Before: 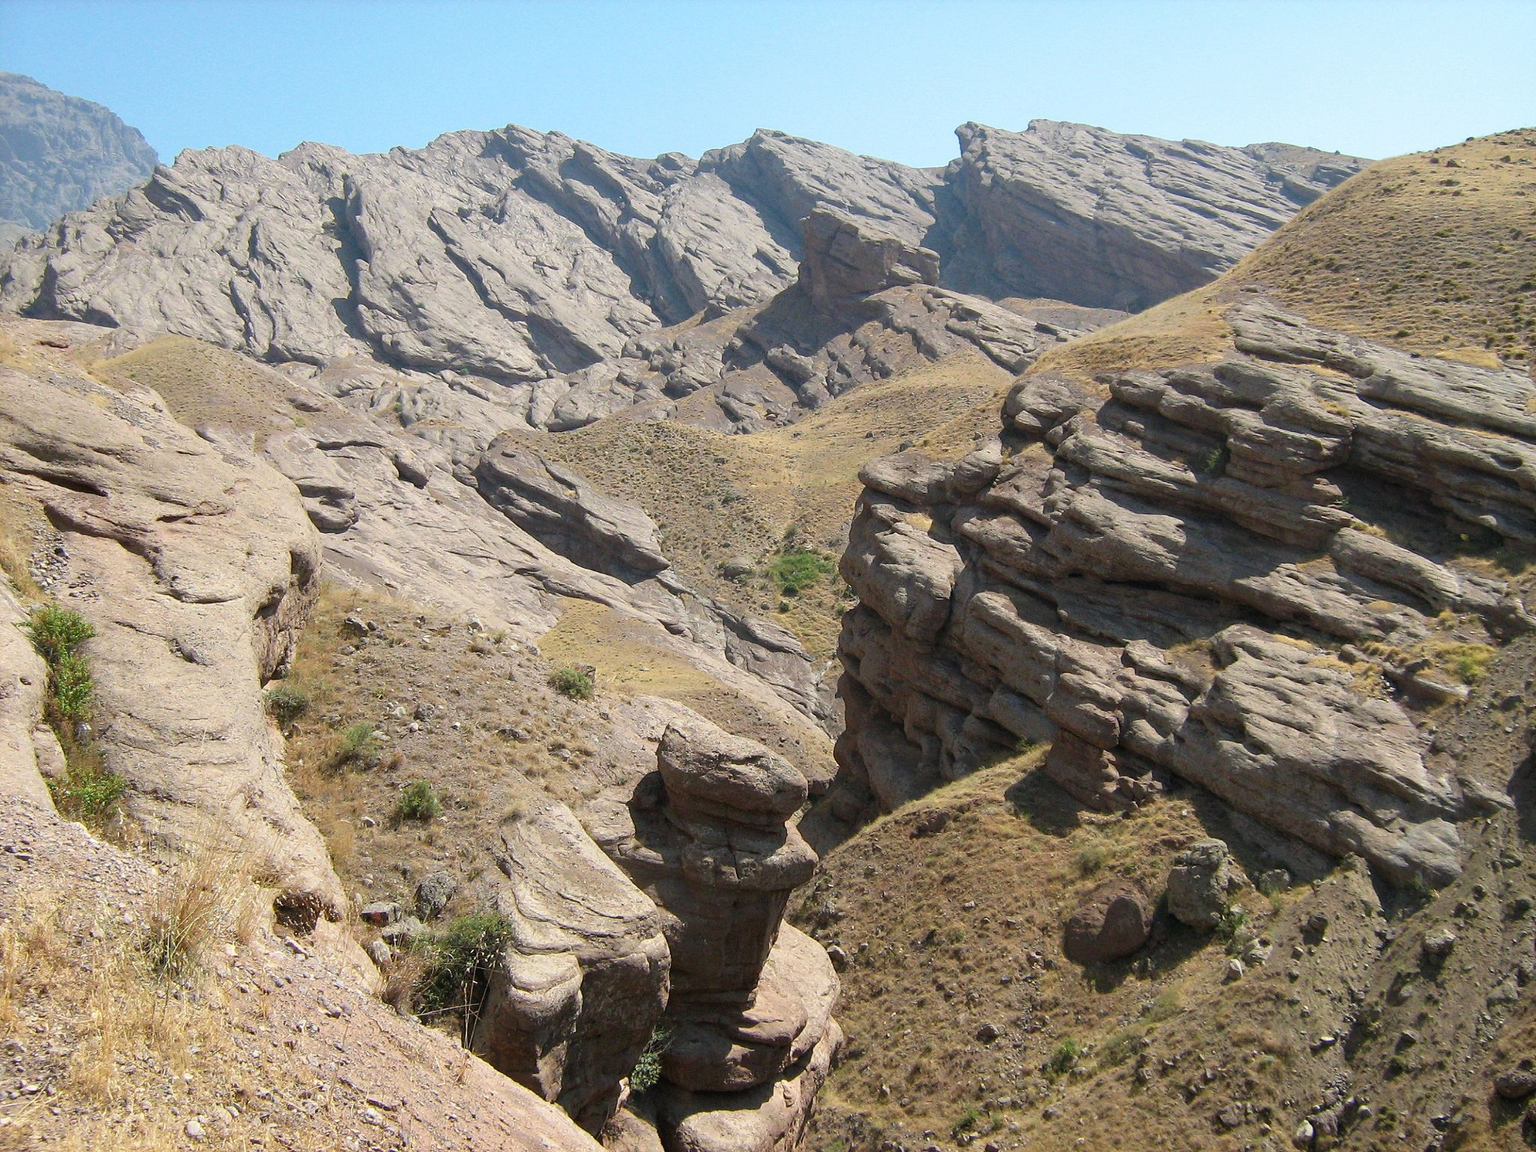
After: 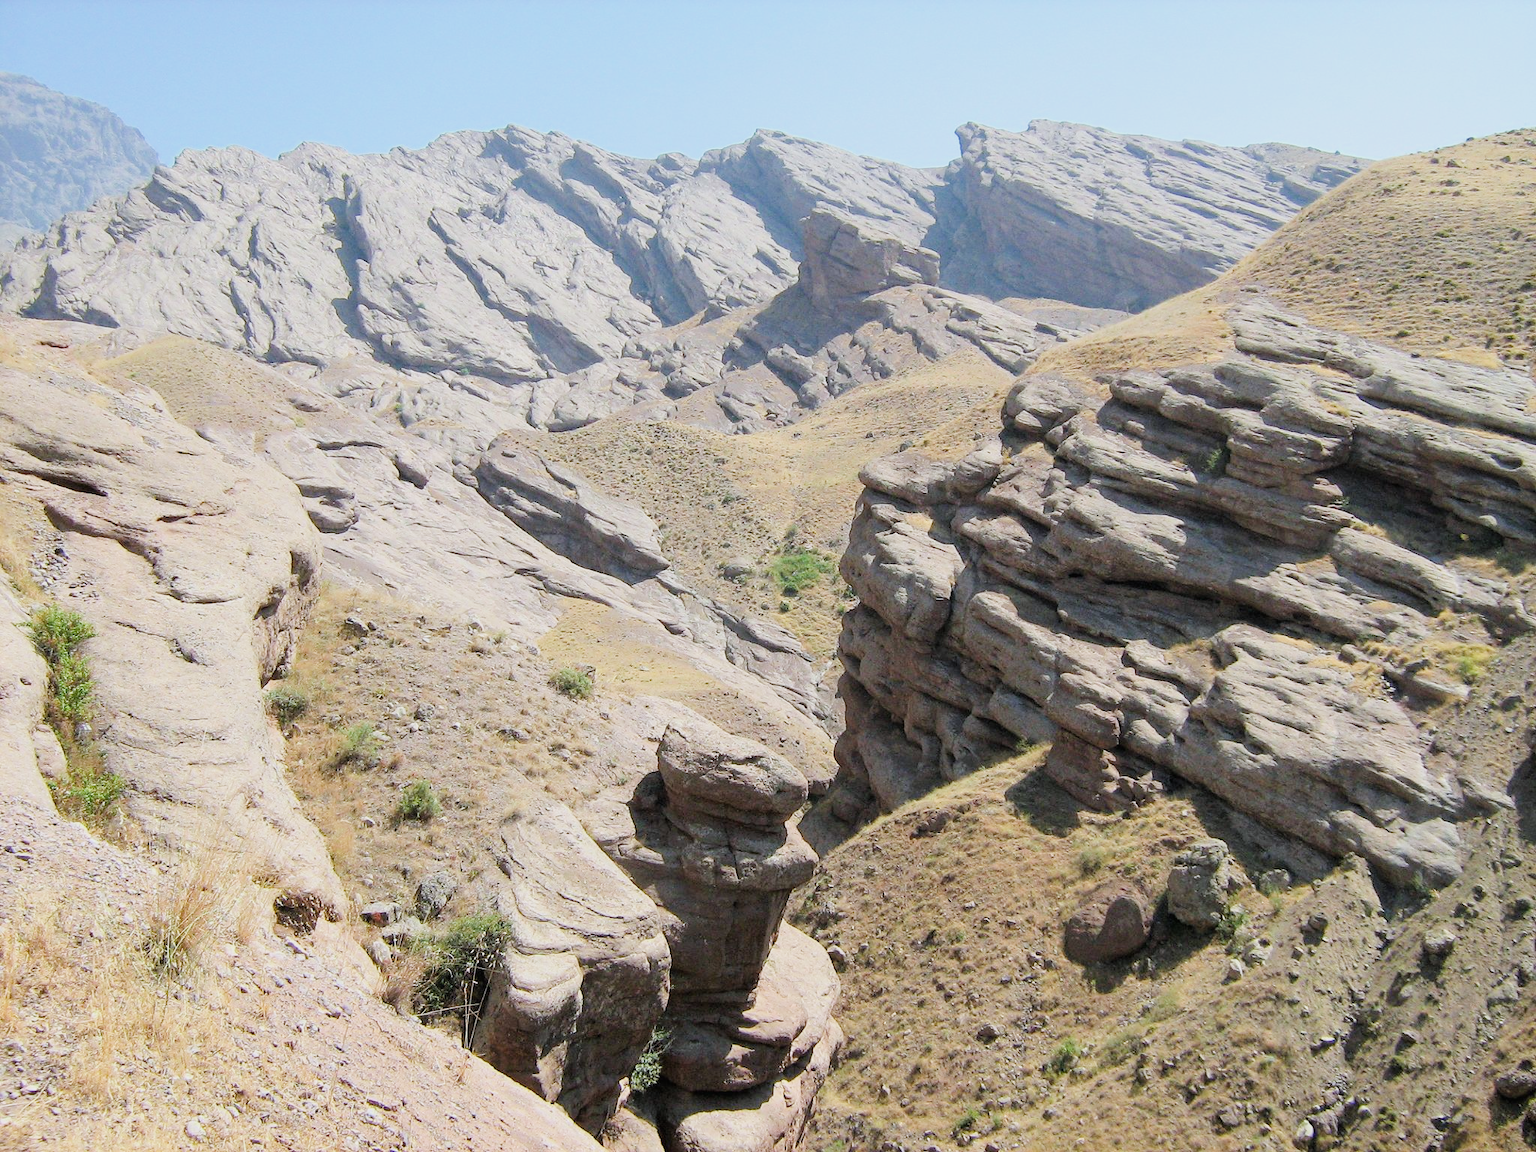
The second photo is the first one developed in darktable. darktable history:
exposure: black level correction 0, exposure 1.015 EV, compensate exposure bias true, compensate highlight preservation false
filmic rgb: black relative exposure -7.32 EV, white relative exposure 5.09 EV, hardness 3.2
white balance: red 0.974, blue 1.044
